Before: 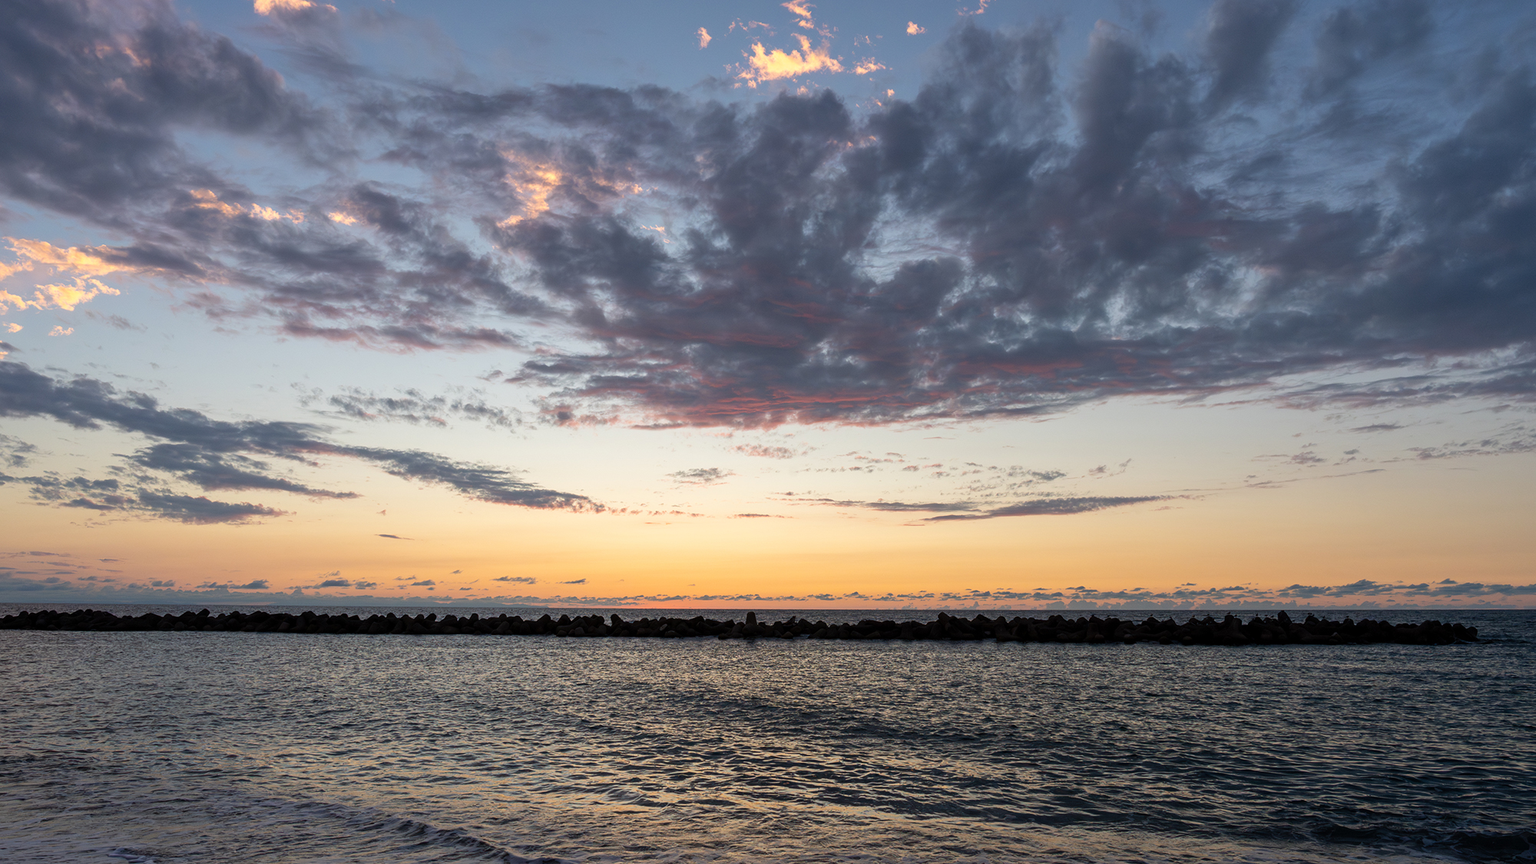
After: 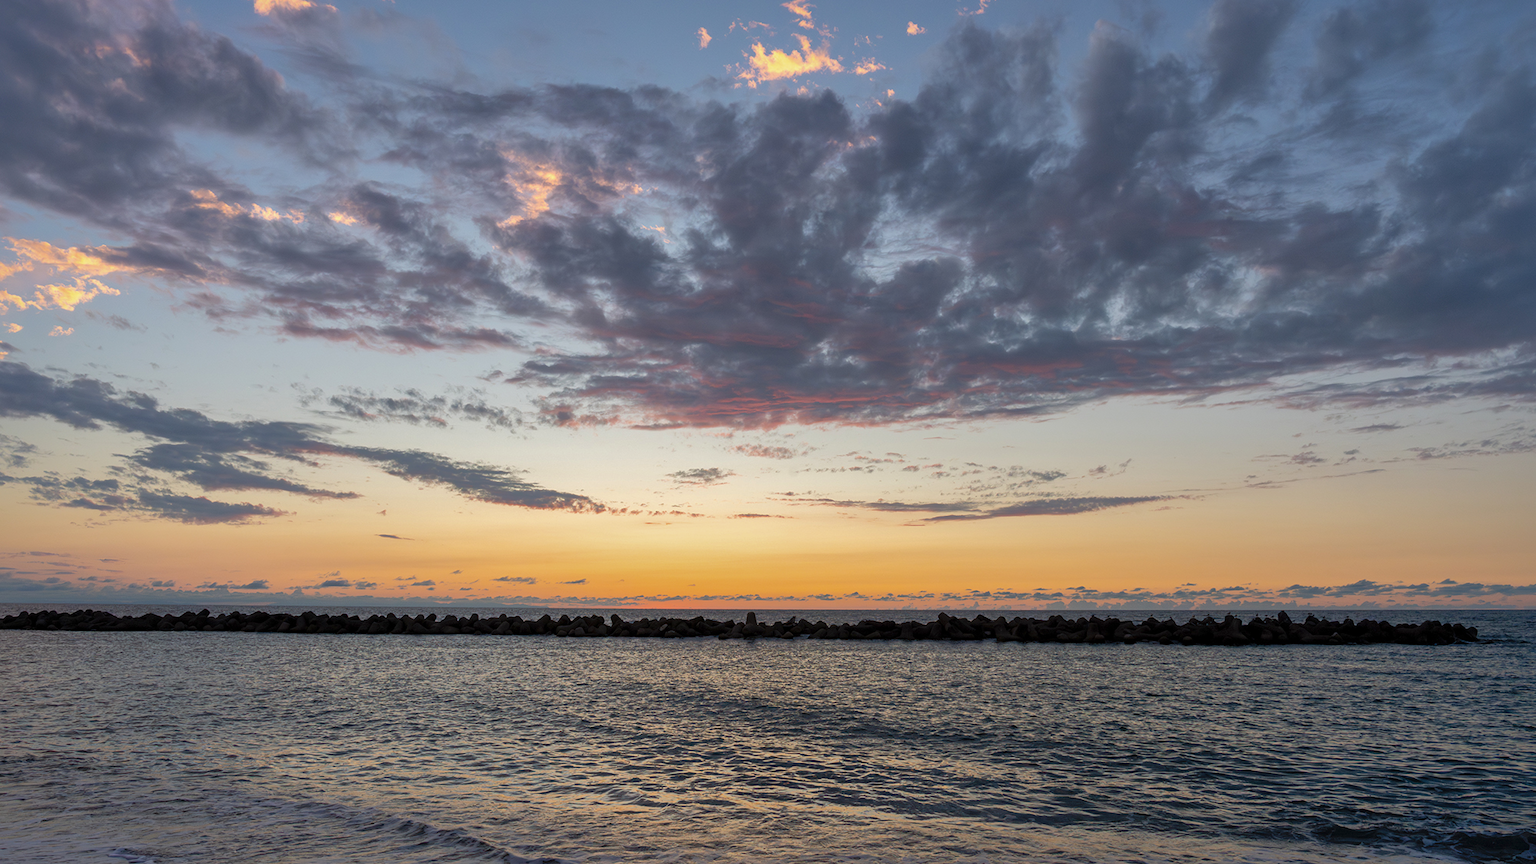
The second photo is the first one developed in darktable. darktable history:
shadows and highlights: shadows 58.5, highlights -60.05
